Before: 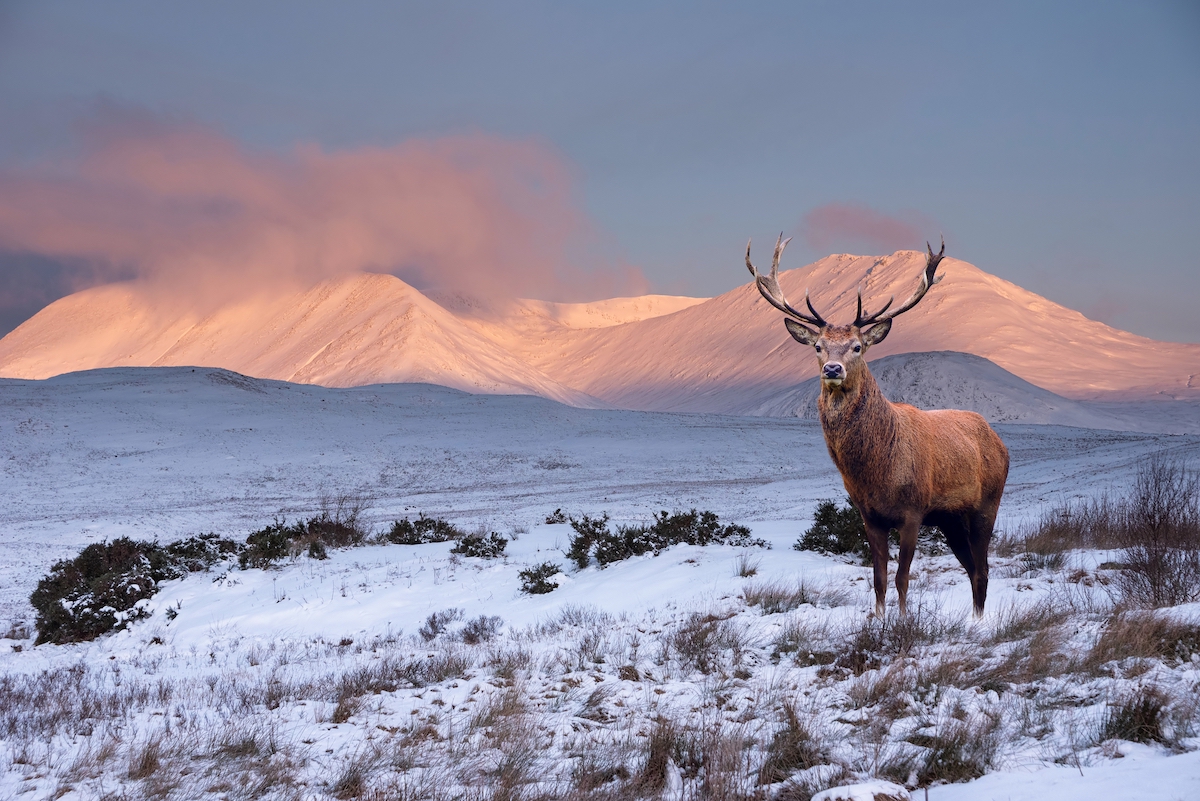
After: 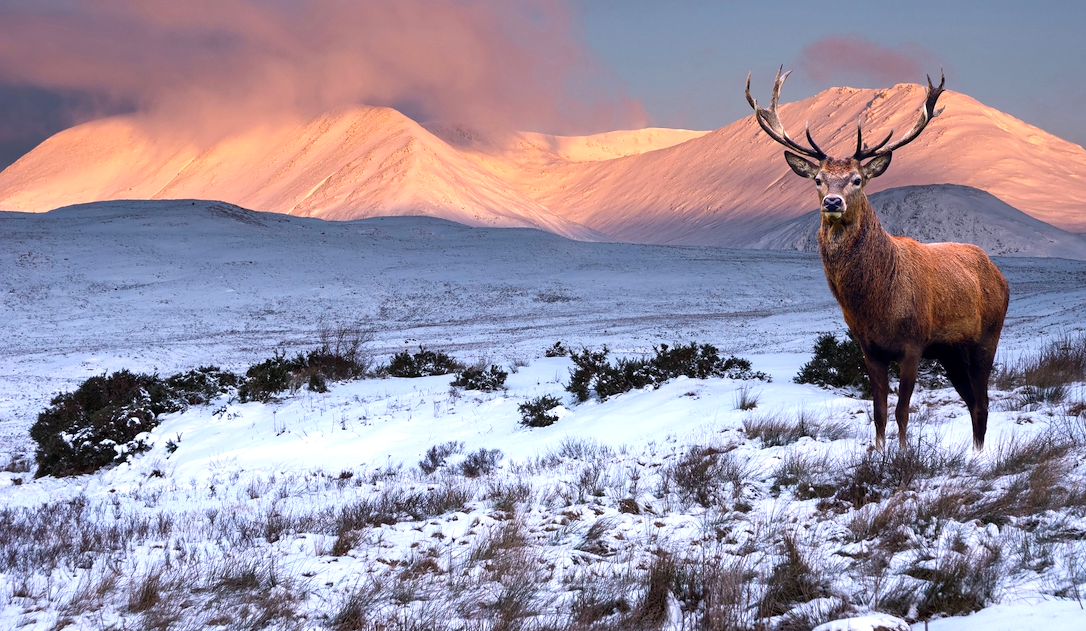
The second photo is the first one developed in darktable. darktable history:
color balance rgb: shadows lift › chroma 1.038%, shadows lift › hue 218.02°, perceptual saturation grading › global saturation 19.794%, perceptual brilliance grading › highlights 14.641%, perceptual brilliance grading › mid-tones -6.714%, perceptual brilliance grading › shadows -26.512%, global vibrance 20%
crop: top 20.869%, right 9.425%, bottom 0.288%
